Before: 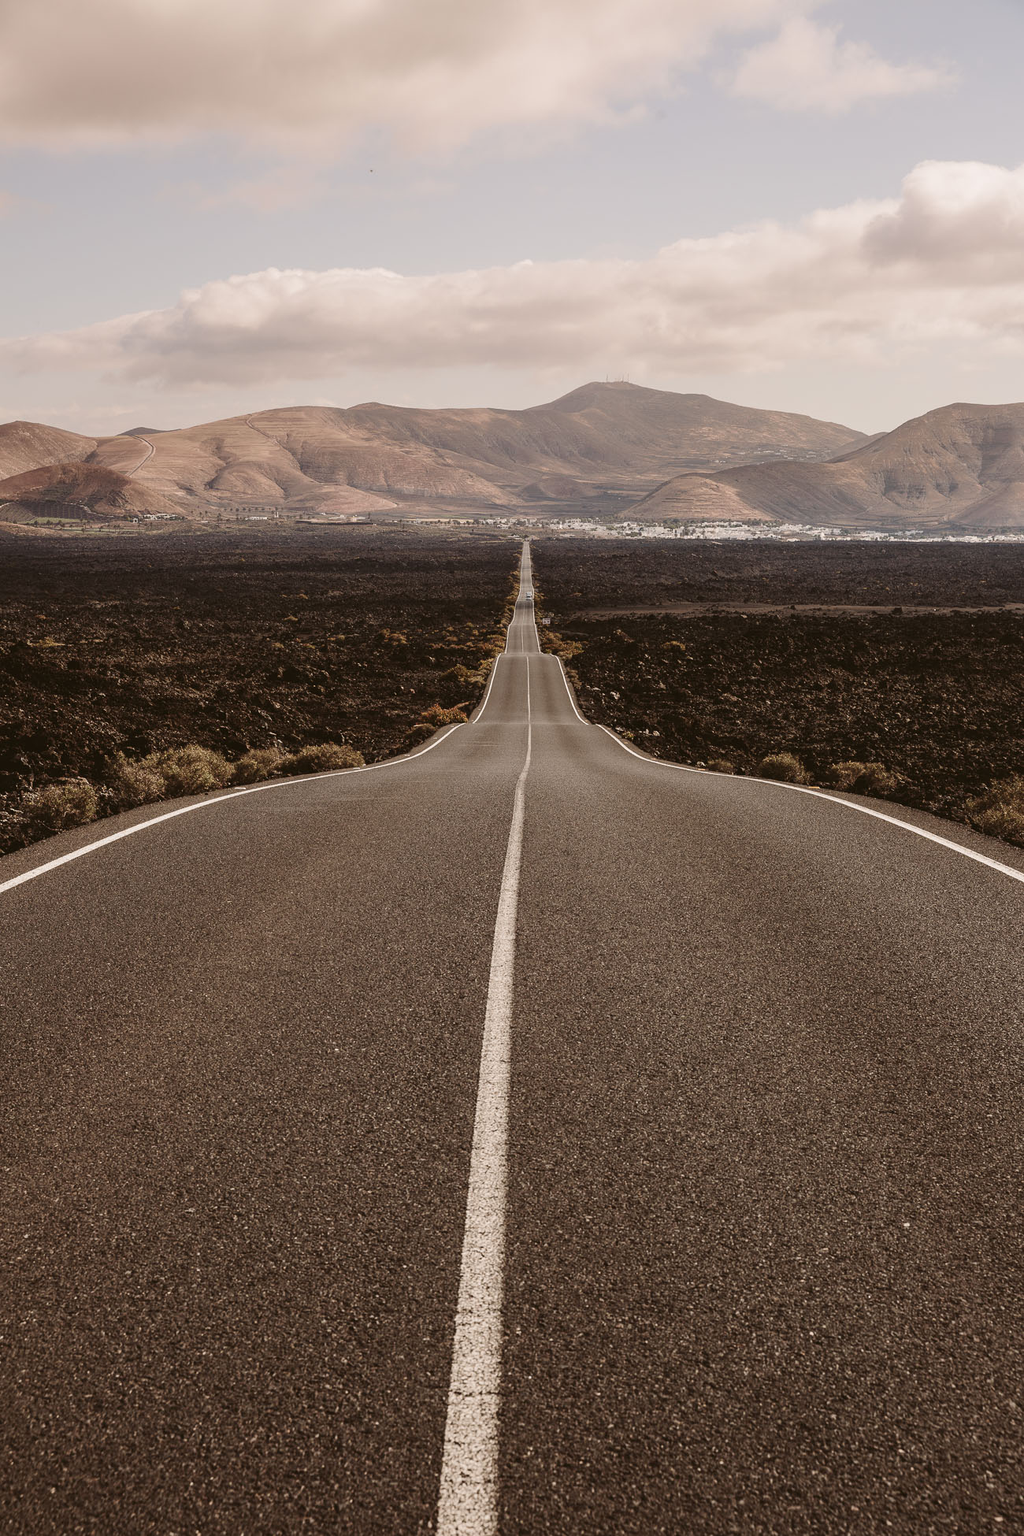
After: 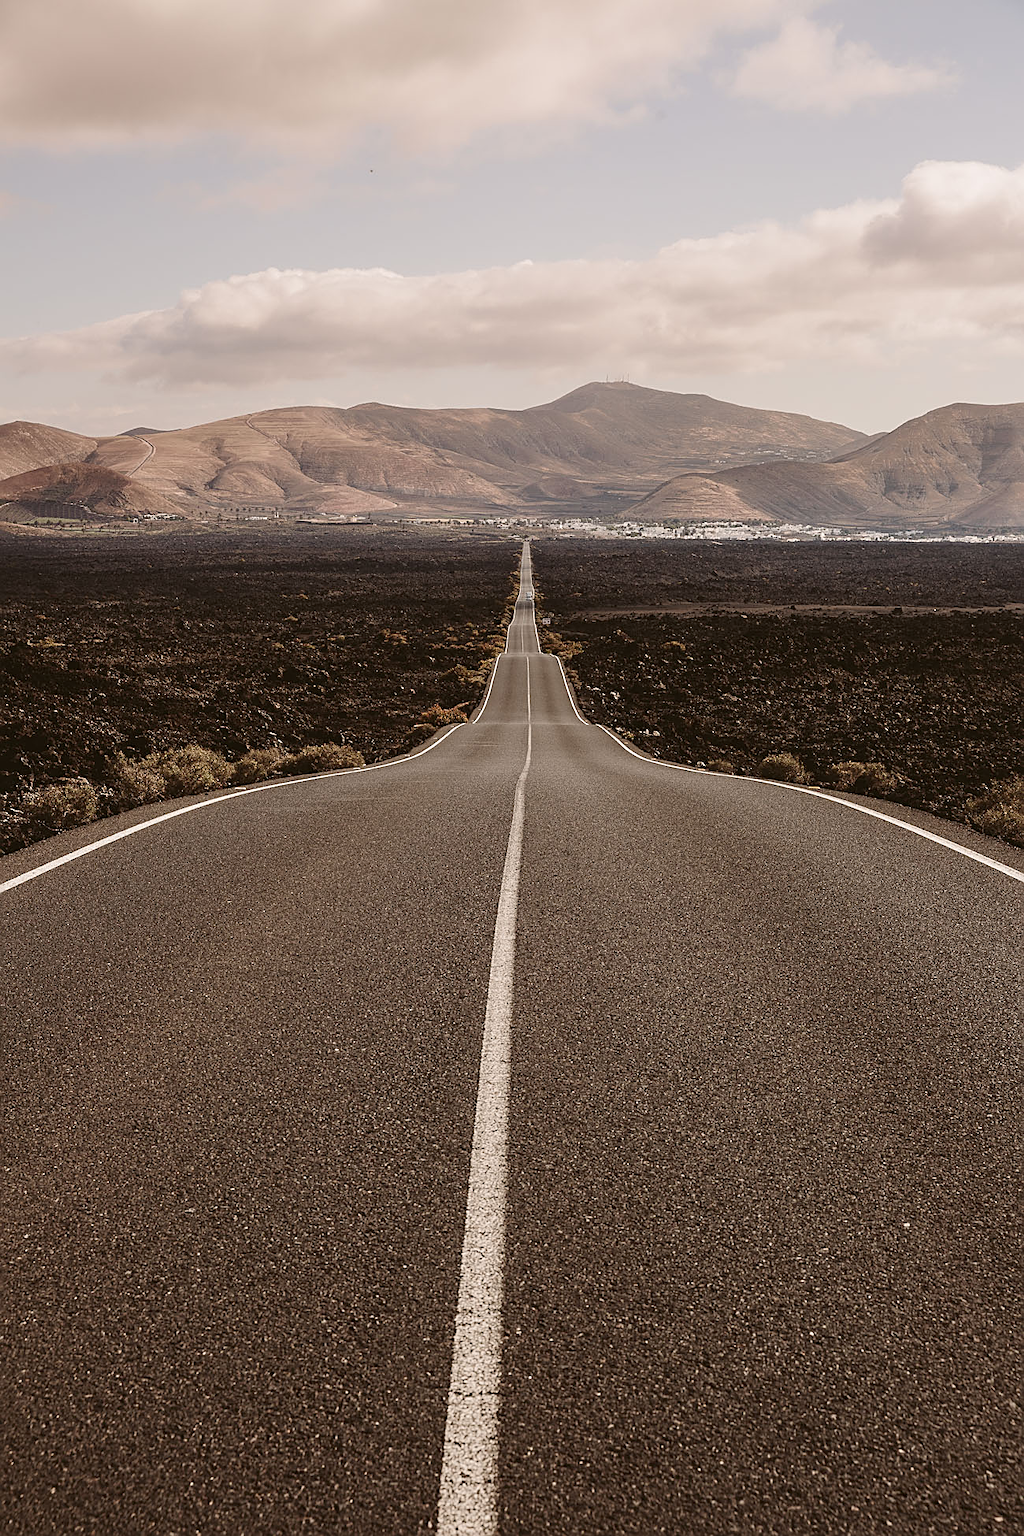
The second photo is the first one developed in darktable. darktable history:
sharpen: amount 0.55
color zones: mix -62.47%
